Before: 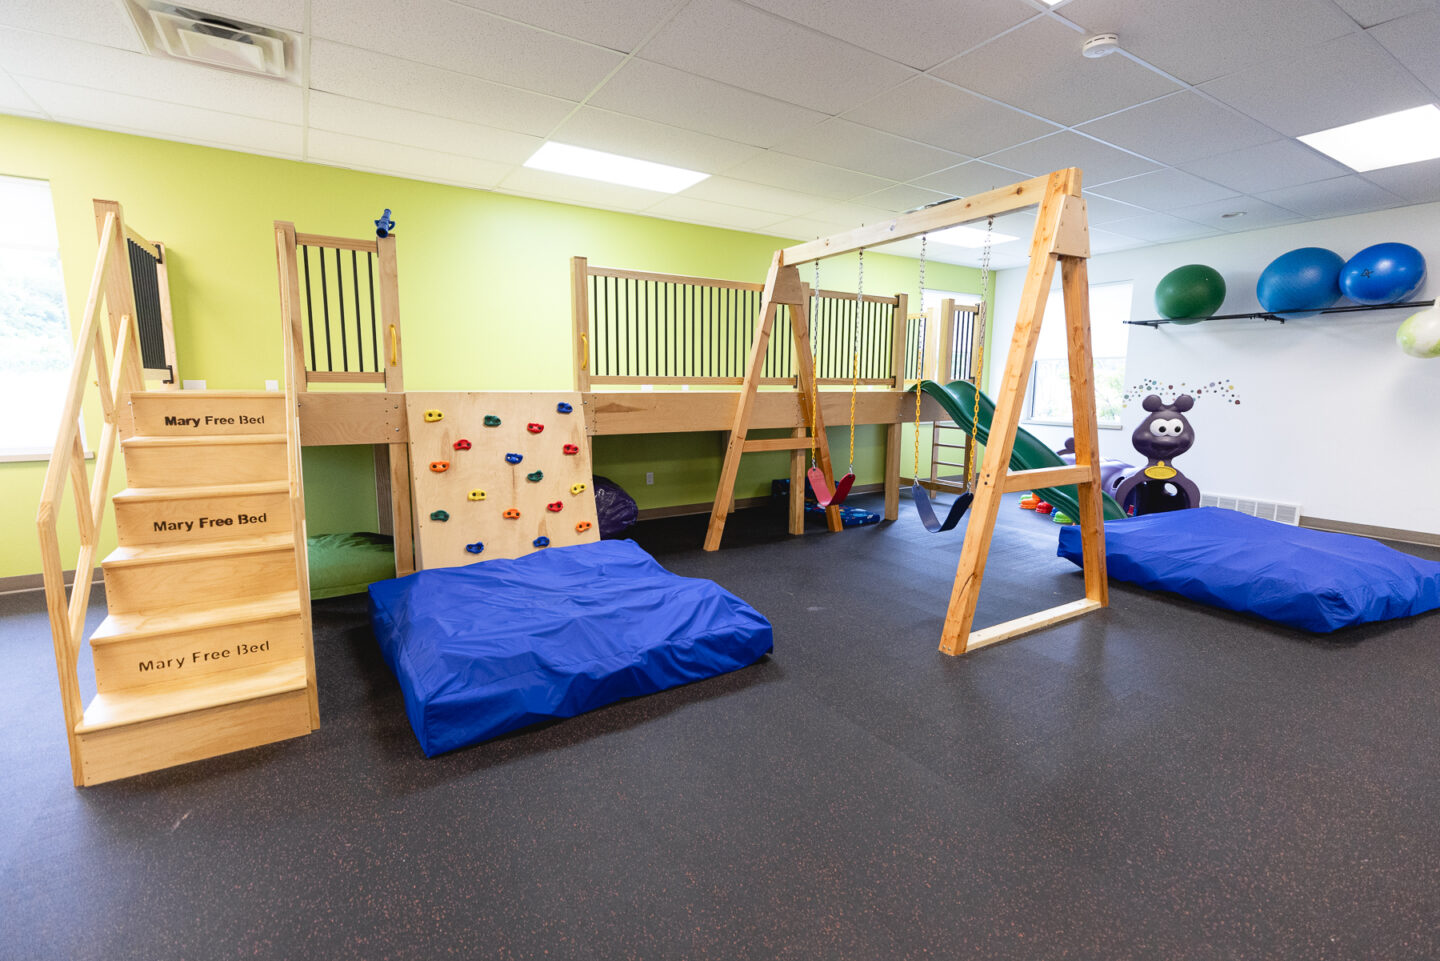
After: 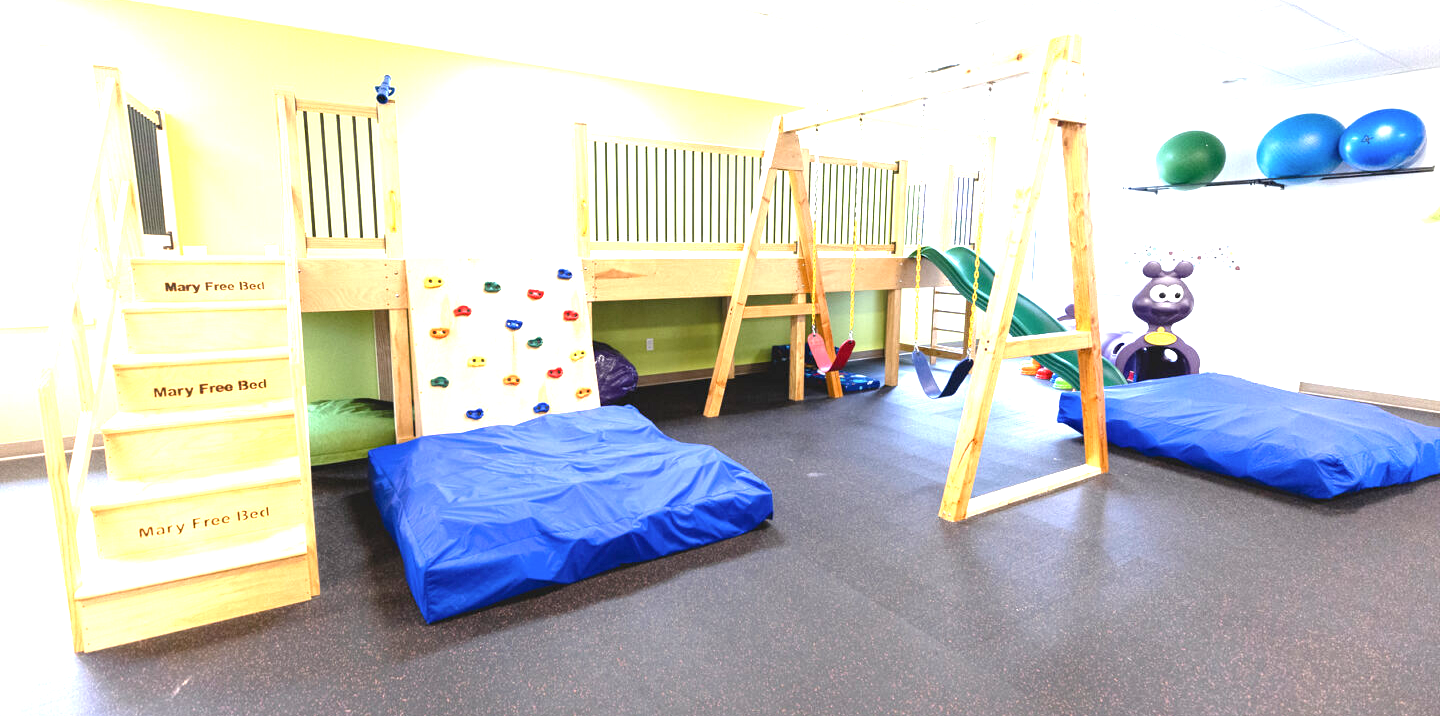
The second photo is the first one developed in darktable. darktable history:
contrast brightness saturation: saturation -0.062
exposure: black level correction 0.001, exposure 1.636 EV, compensate highlight preservation false
crop: top 13.992%, bottom 11.501%
